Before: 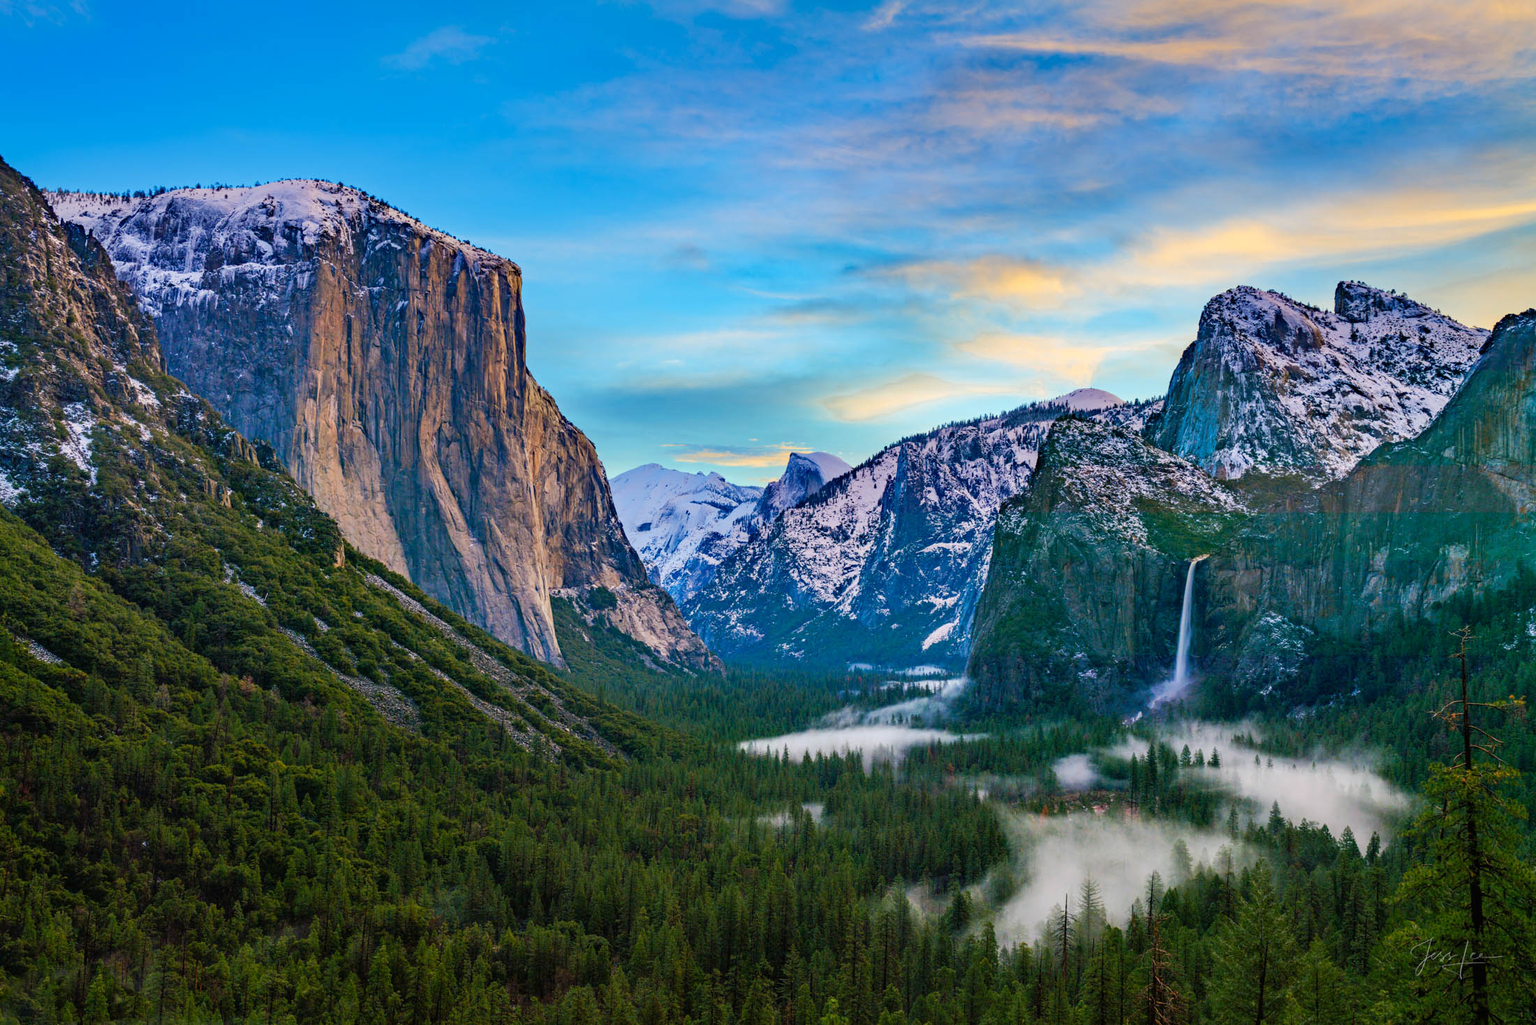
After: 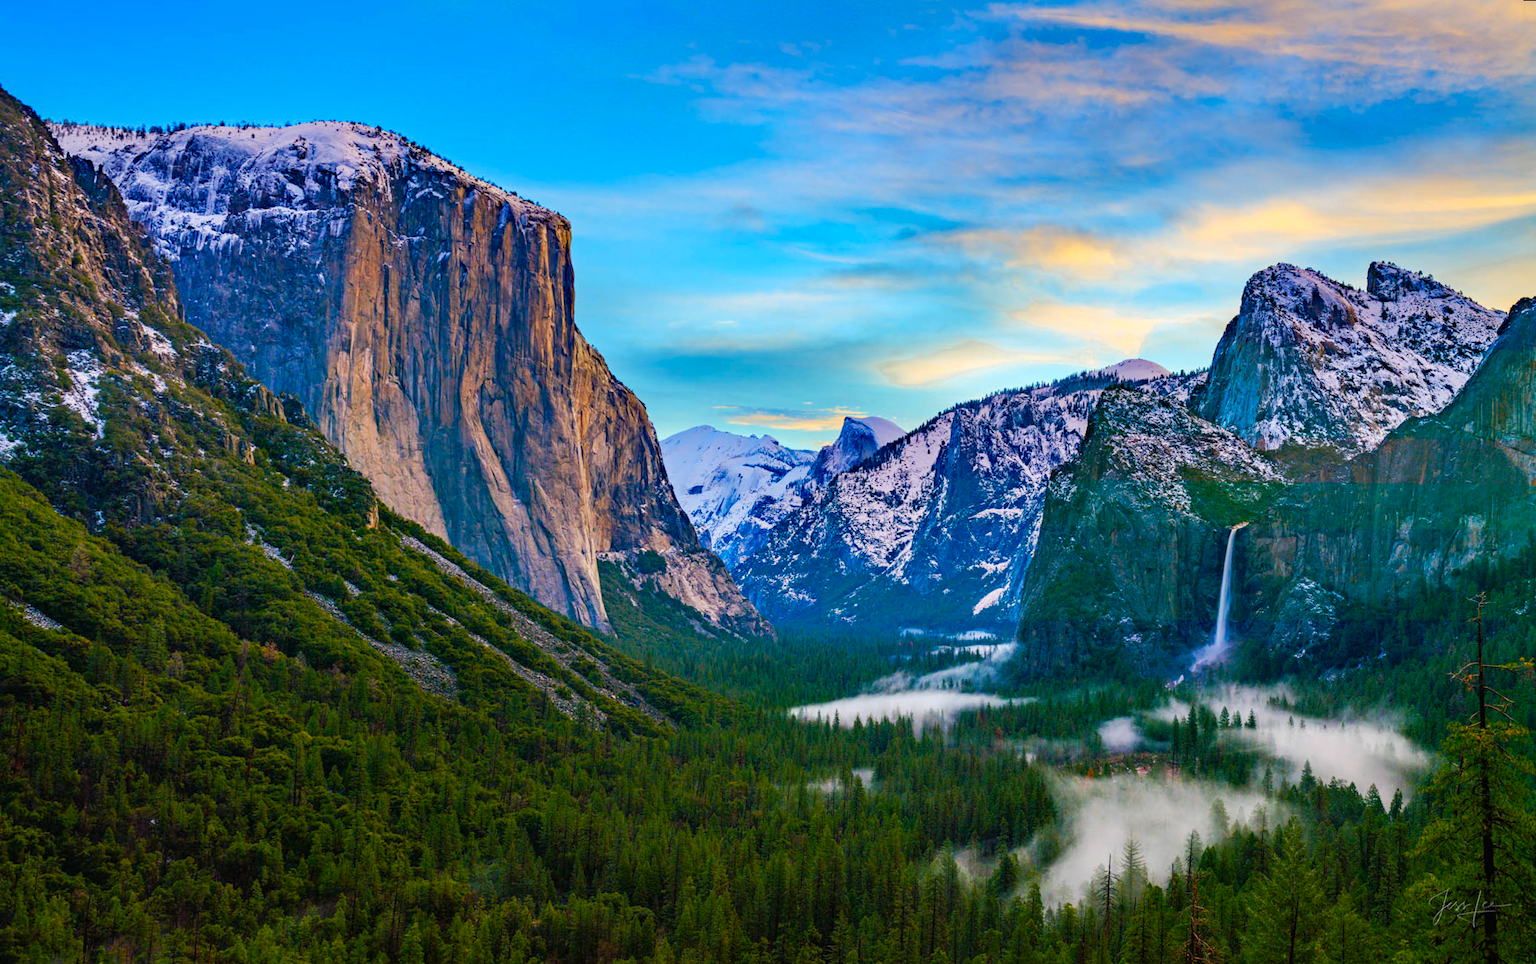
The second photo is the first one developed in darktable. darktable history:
color balance rgb: linear chroma grading › global chroma 8.12%, perceptual saturation grading › global saturation 9.07%, perceptual saturation grading › highlights -13.84%, perceptual saturation grading › mid-tones 14.88%, perceptual saturation grading › shadows 22.8%, perceptual brilliance grading › highlights 2.61%, global vibrance 12.07%
rotate and perspective: rotation 0.679°, lens shift (horizontal) 0.136, crop left 0.009, crop right 0.991, crop top 0.078, crop bottom 0.95
